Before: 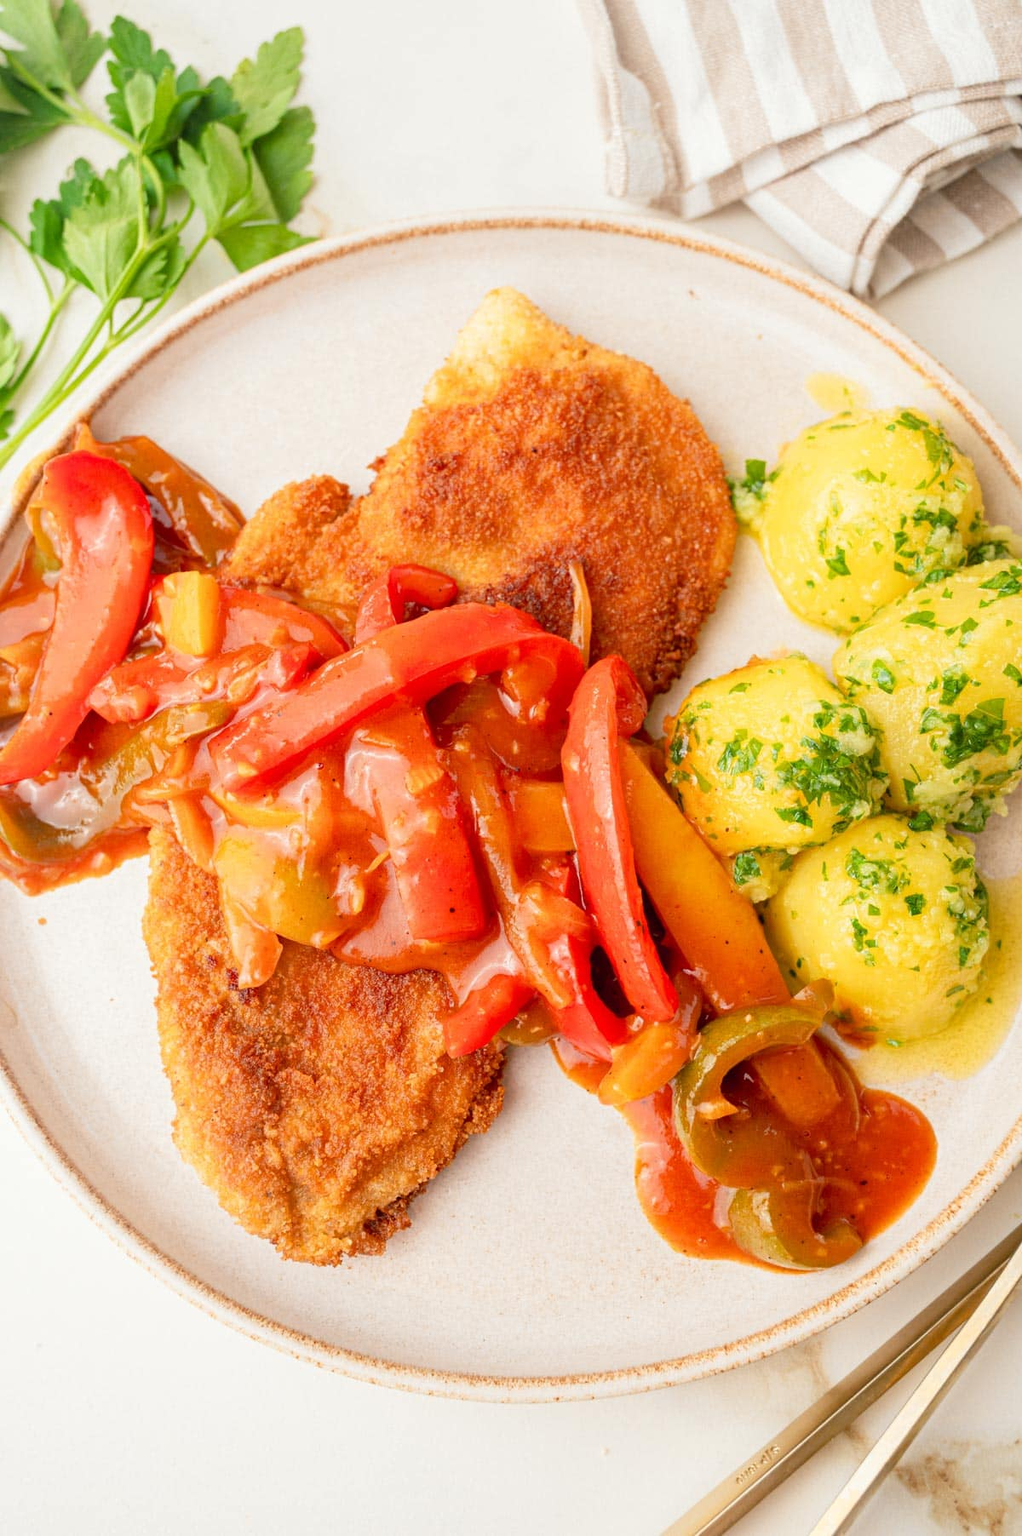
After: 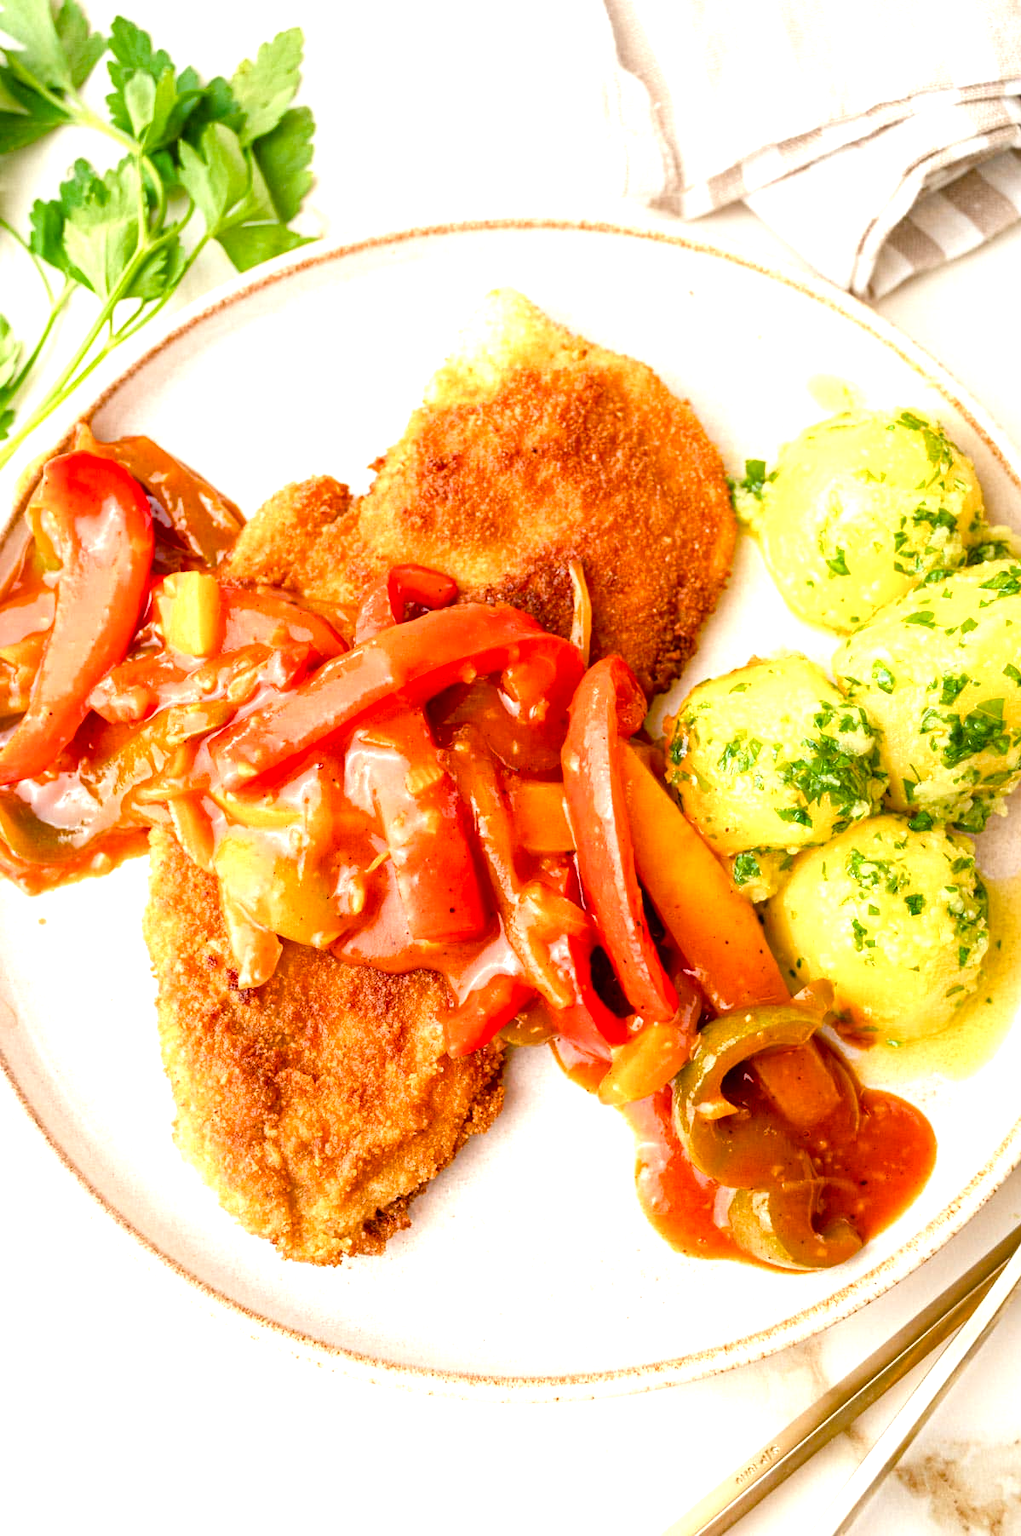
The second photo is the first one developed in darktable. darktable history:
exposure: black level correction 0, exposure -0.735 EV, compensate exposure bias true, compensate highlight preservation false
tone equalizer: -8 EV -0.417 EV, -7 EV -0.36 EV, -6 EV -0.306 EV, -5 EV -0.246 EV, -3 EV 0.227 EV, -2 EV 0.353 EV, -1 EV 0.387 EV, +0 EV 0.426 EV
color balance rgb: perceptual saturation grading › global saturation 20%, perceptual saturation grading › highlights -50.497%, perceptual saturation grading › shadows 30.768%, perceptual brilliance grading › global brilliance 29.432%, global vibrance 20.981%
